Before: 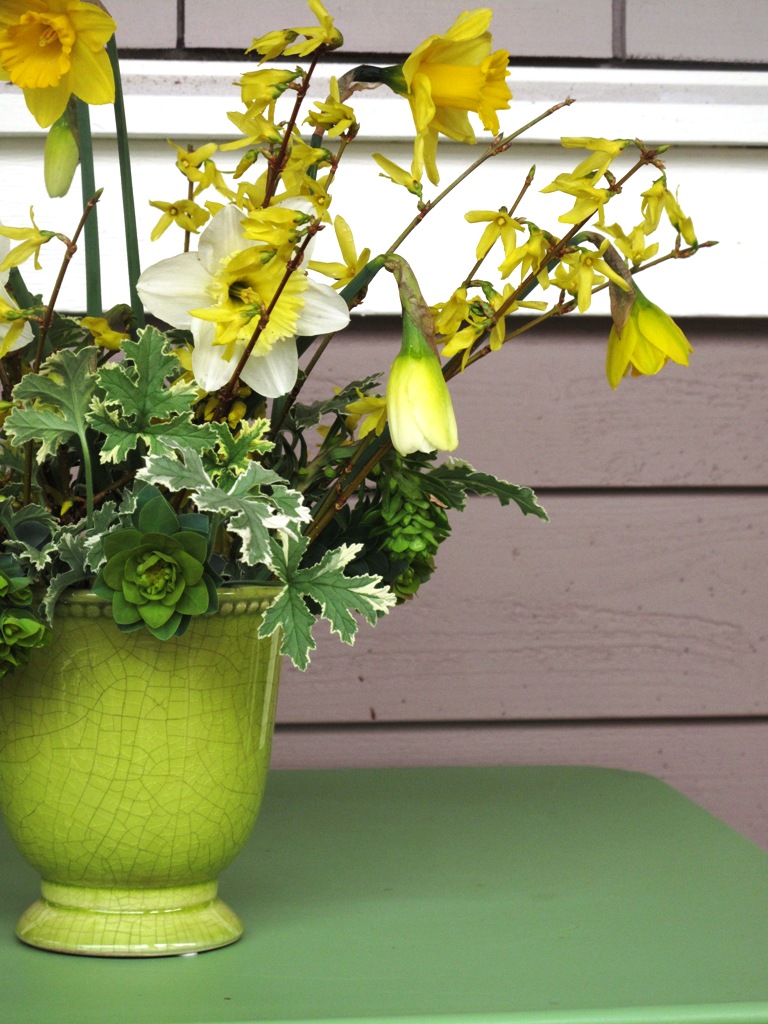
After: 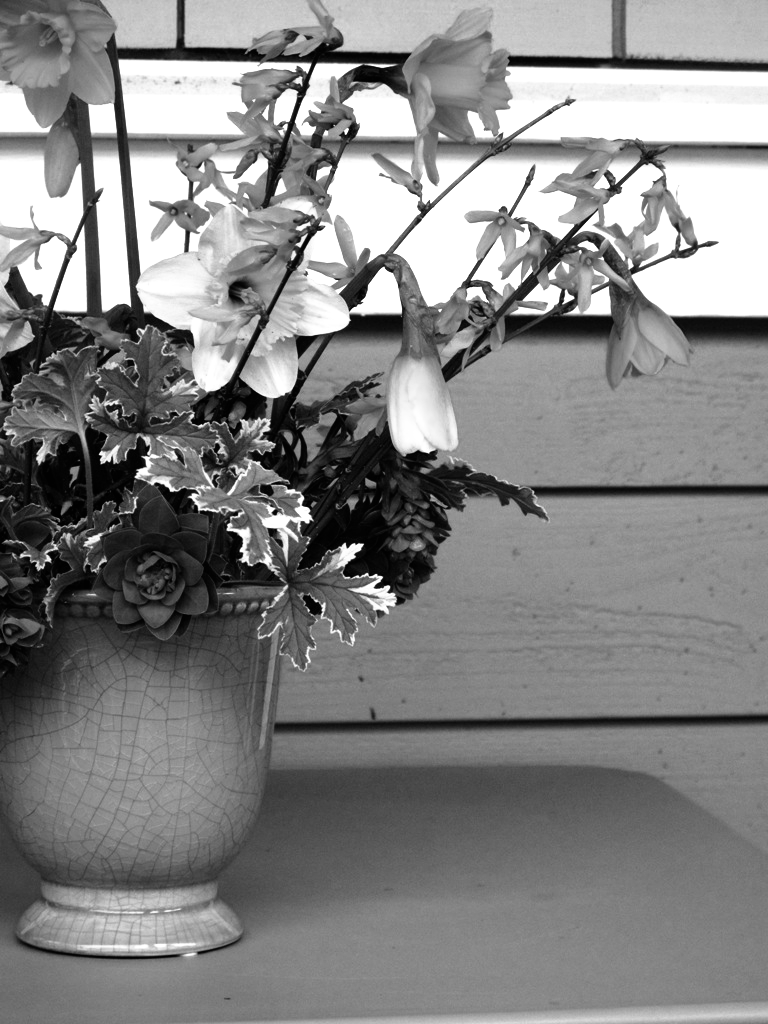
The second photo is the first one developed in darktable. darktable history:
filmic rgb: white relative exposure 2.2 EV, hardness 6.97
color calibration: output gray [0.253, 0.26, 0.487, 0], gray › normalize channels true, illuminant same as pipeline (D50), adaptation XYZ, x 0.346, y 0.359, gamut compression 0
white balance: red 0.926, green 1.003, blue 1.133
